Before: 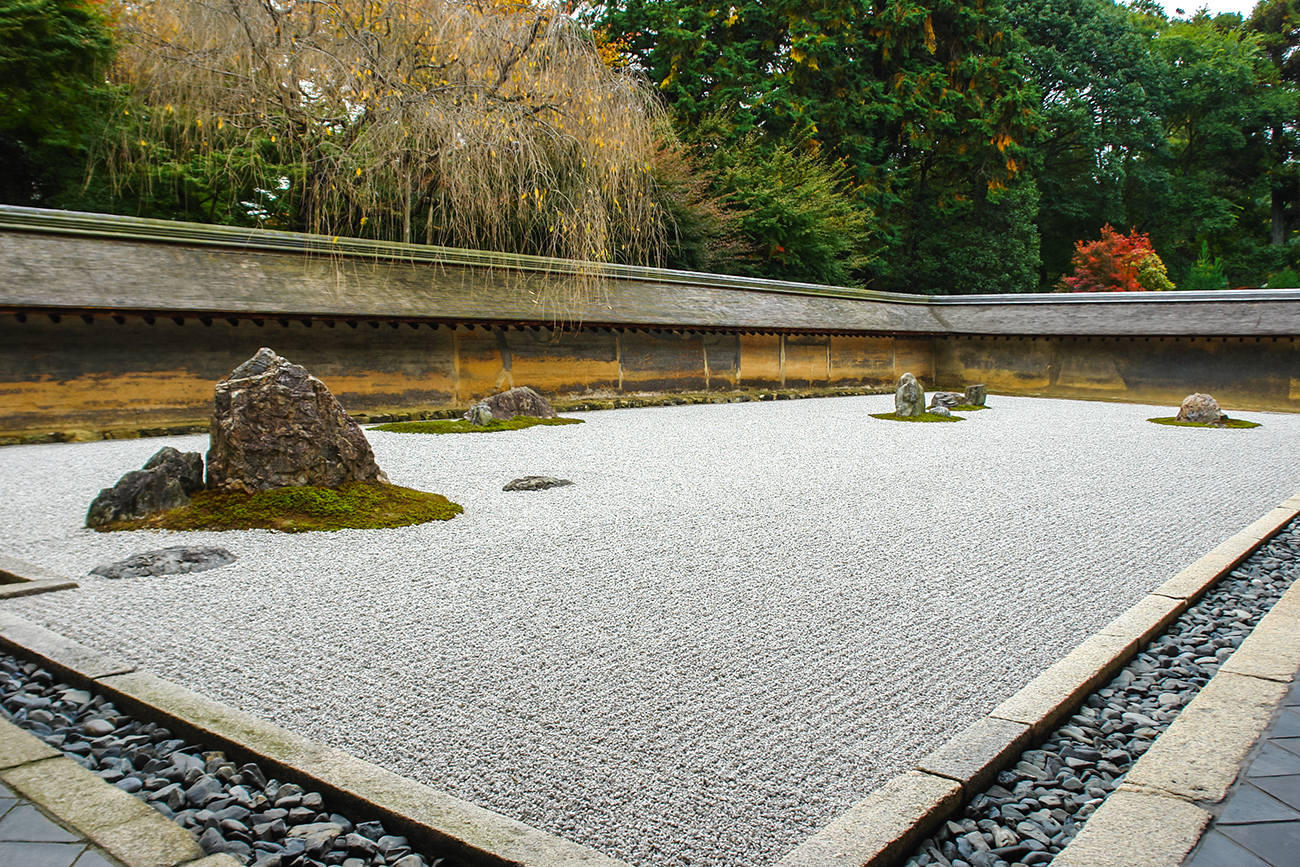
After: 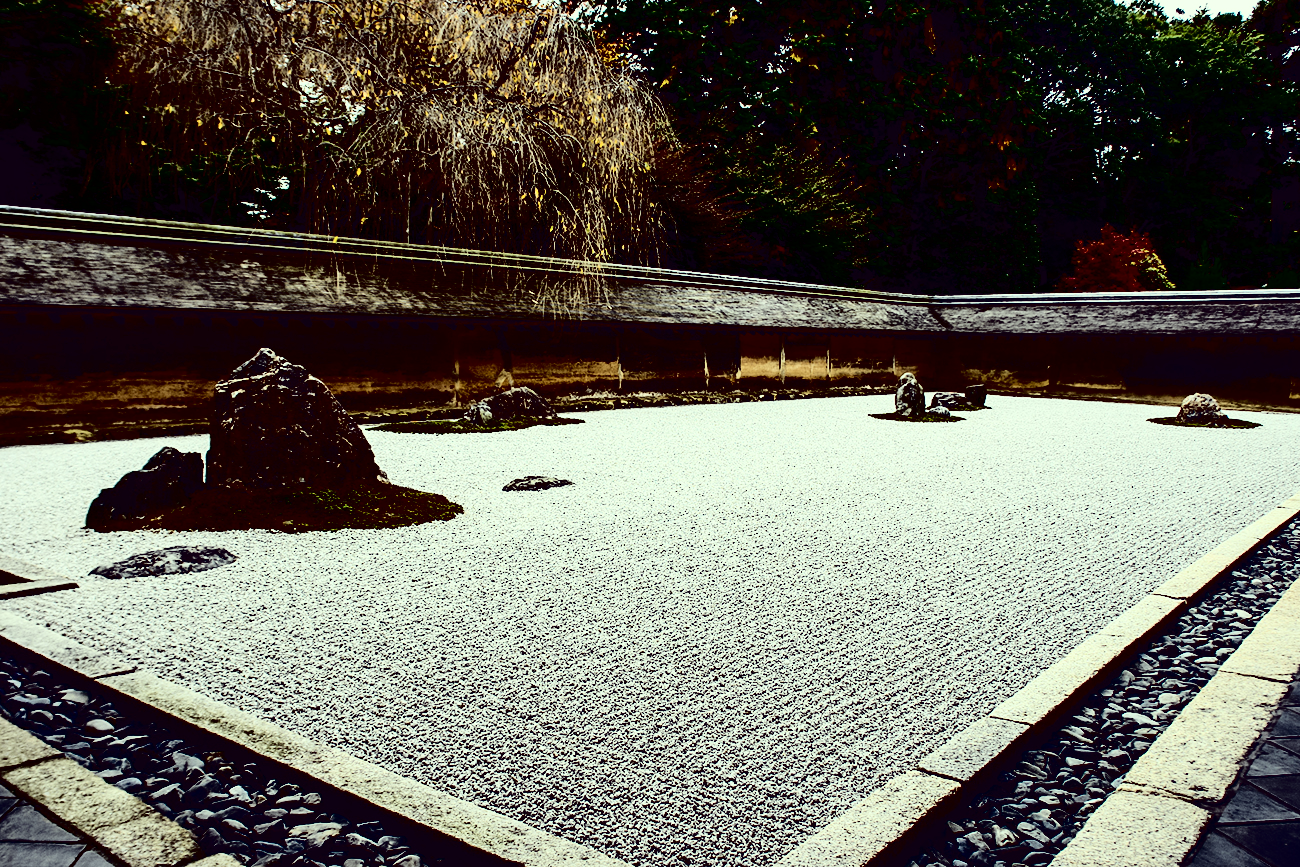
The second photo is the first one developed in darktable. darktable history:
color correction: highlights a* -20.17, highlights b* 20.27, shadows a* 20.03, shadows b* -20.46, saturation 0.43
contrast brightness saturation: contrast 0.77, brightness -1, saturation 1
fill light: exposure -2 EV, width 8.6
